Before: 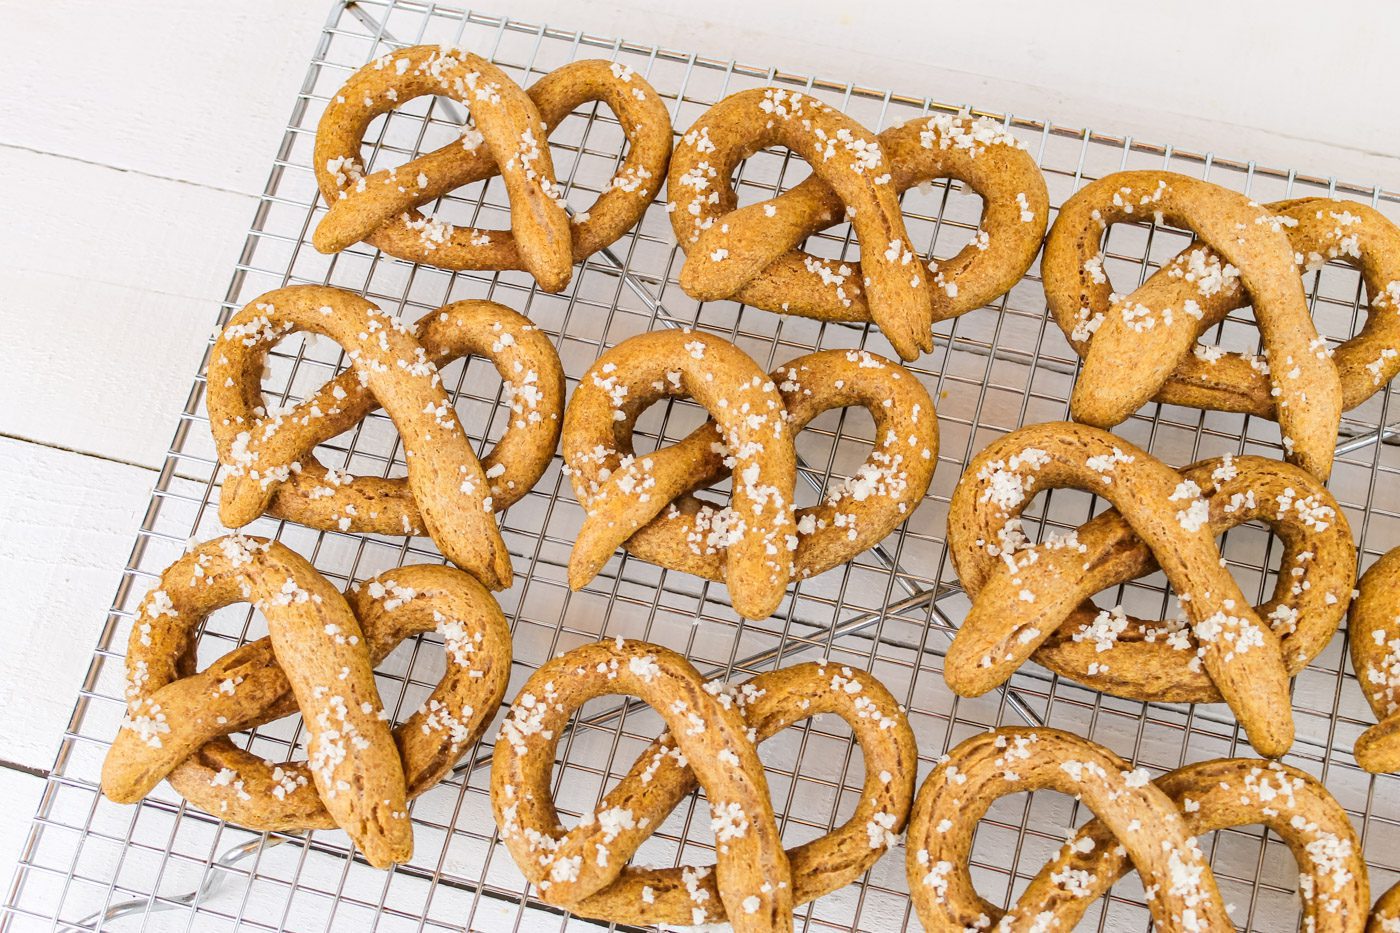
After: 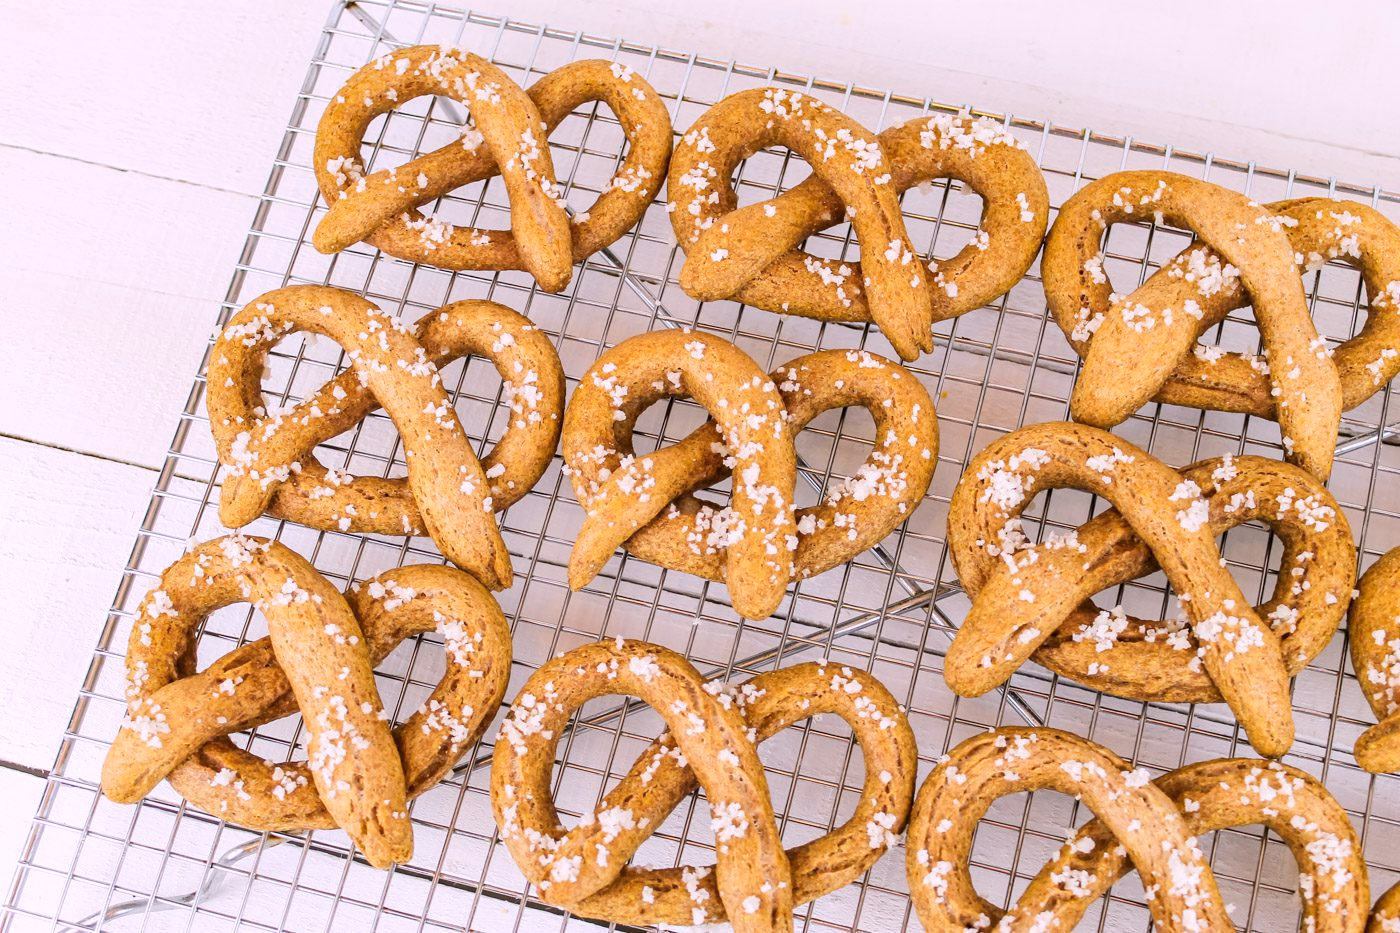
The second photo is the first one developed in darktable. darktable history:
exposure: exposure -0.04 EV, compensate highlight preservation false
white balance: red 1.05, blue 1.072
tone equalizer: on, module defaults
levels: levels [0.018, 0.493, 1]
